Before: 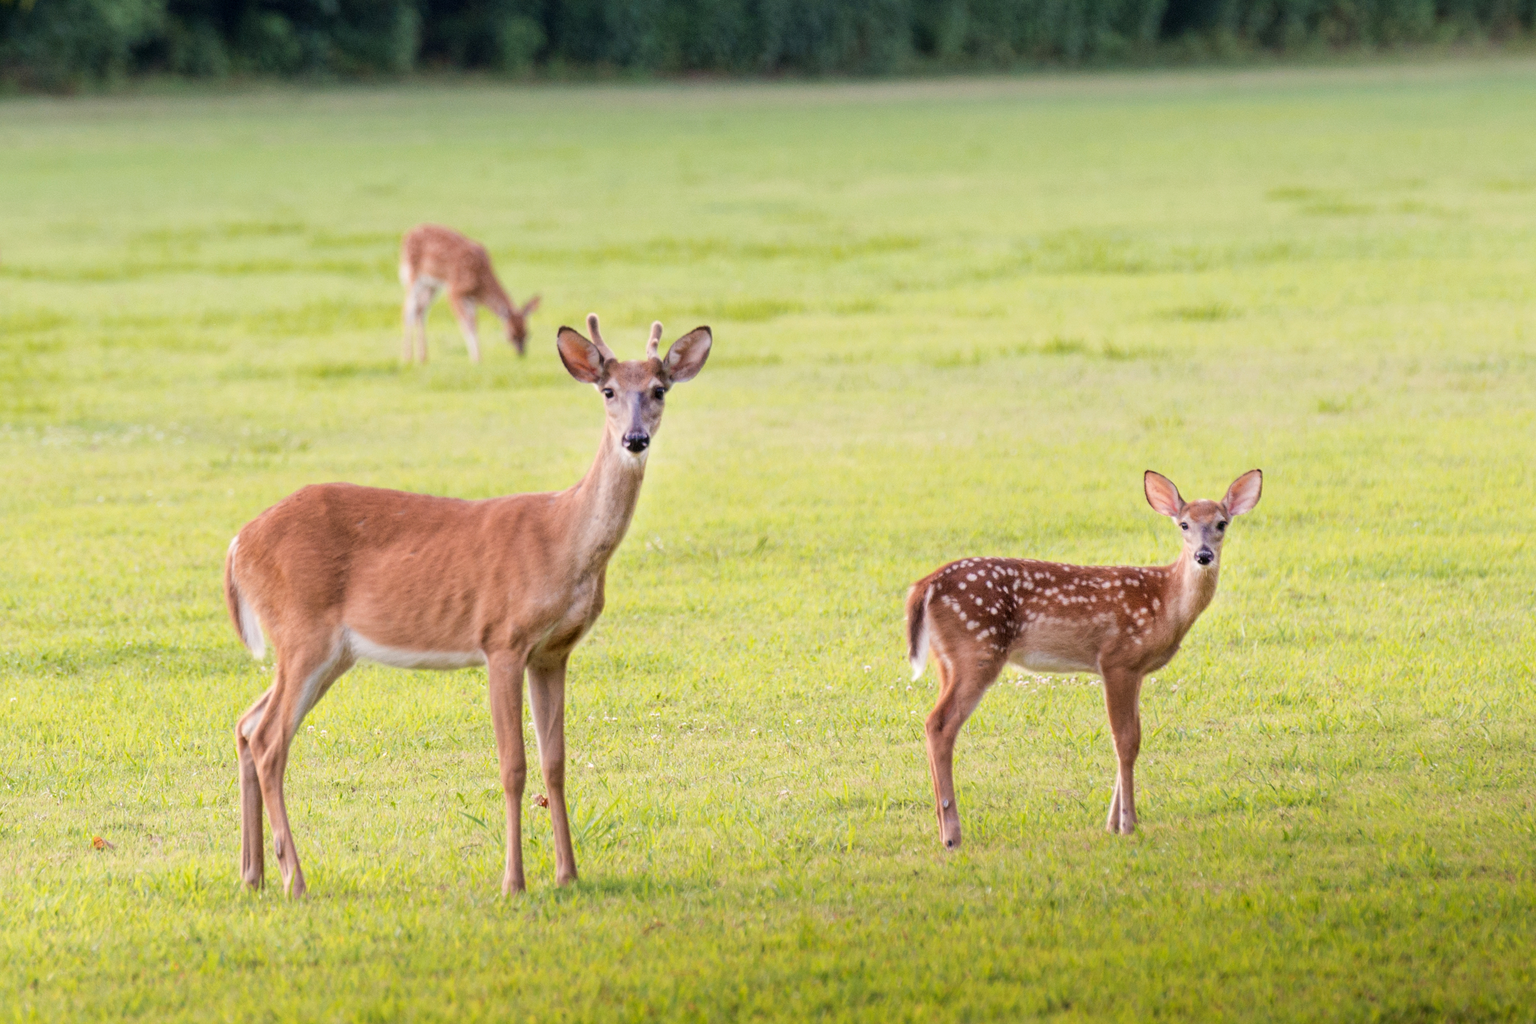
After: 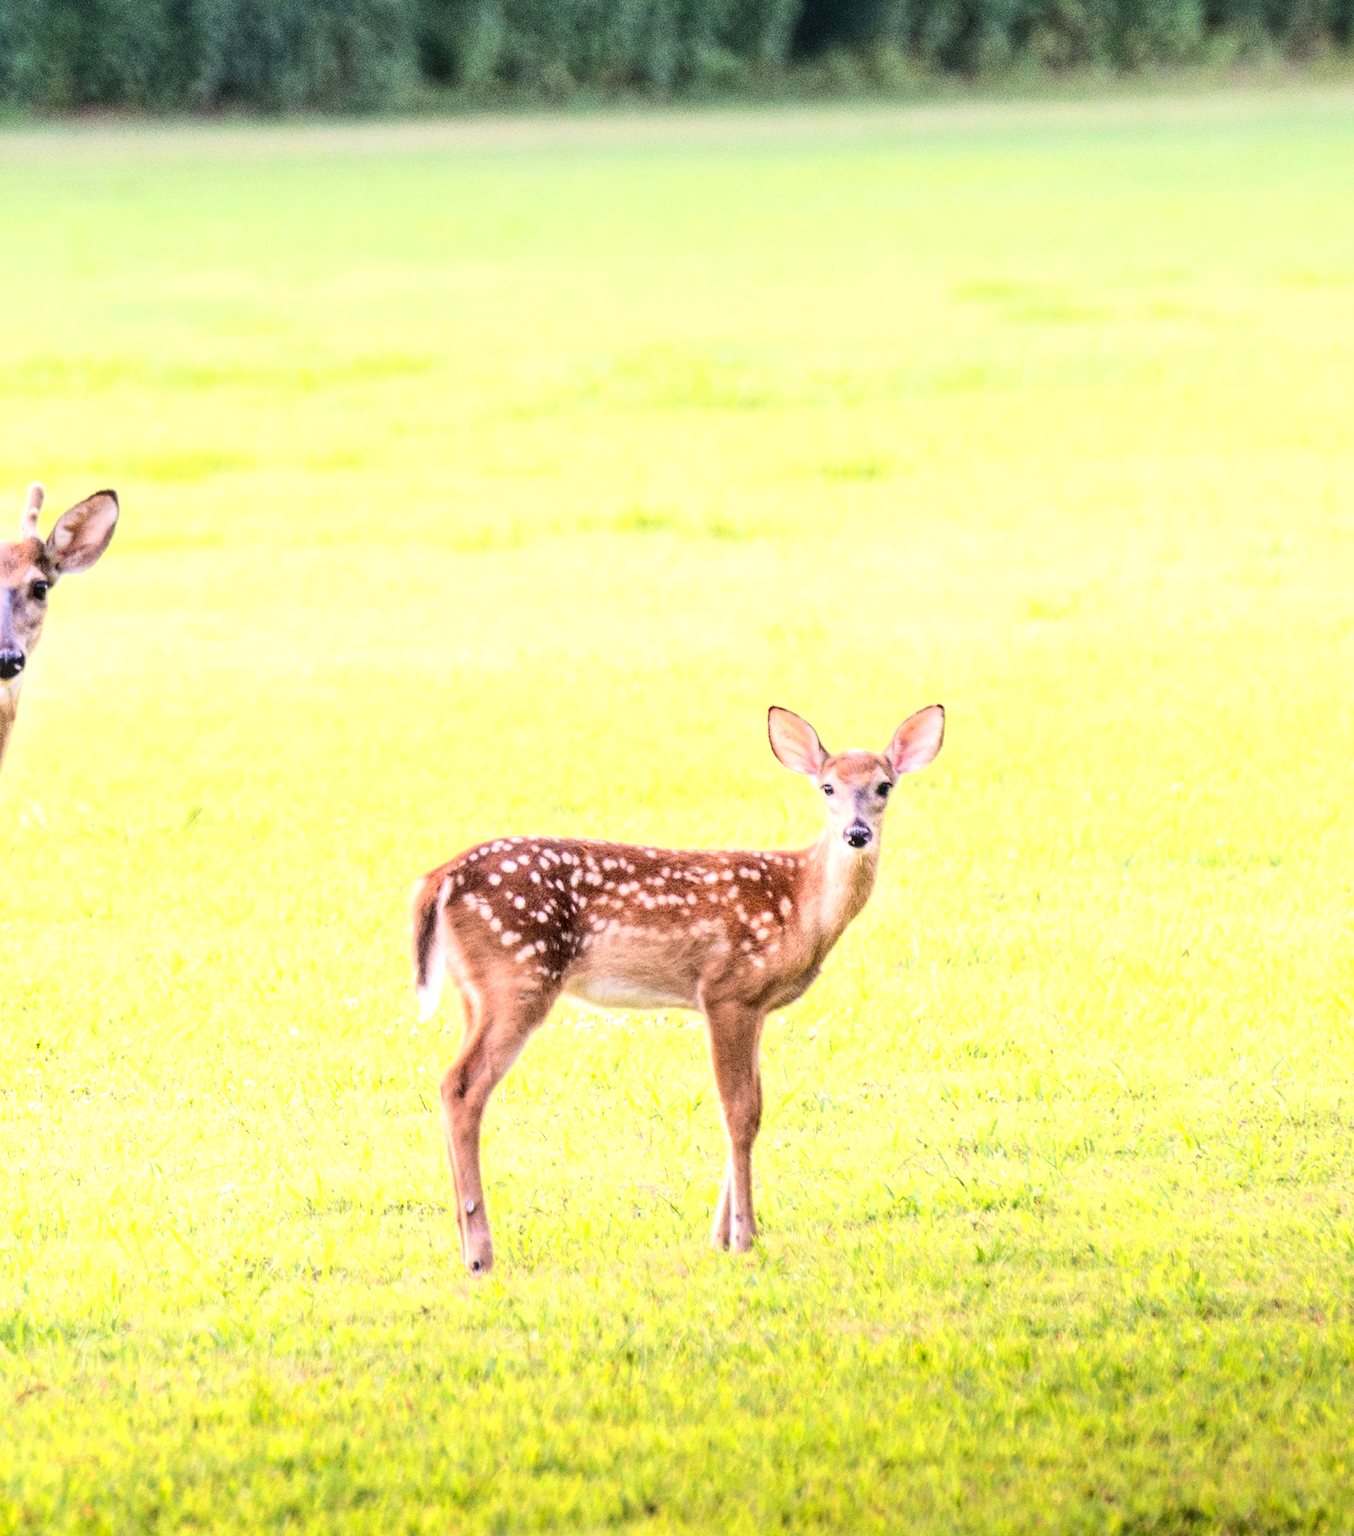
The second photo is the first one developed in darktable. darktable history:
crop: left 41.195%
local contrast: on, module defaults
tone curve: curves: ch0 [(0, 0.023) (0.103, 0.087) (0.277, 0.28) (0.46, 0.554) (0.569, 0.68) (0.735, 0.843) (0.994, 0.984)]; ch1 [(0, 0) (0.324, 0.285) (0.456, 0.438) (0.488, 0.497) (0.512, 0.503) (0.535, 0.535) (0.599, 0.606) (0.715, 0.738) (1, 1)]; ch2 [(0, 0) (0.369, 0.388) (0.449, 0.431) (0.478, 0.471) (0.502, 0.503) (0.55, 0.553) (0.603, 0.602) (0.656, 0.713) (1, 1)]
exposure: exposure 0.663 EV, compensate highlight preservation false
